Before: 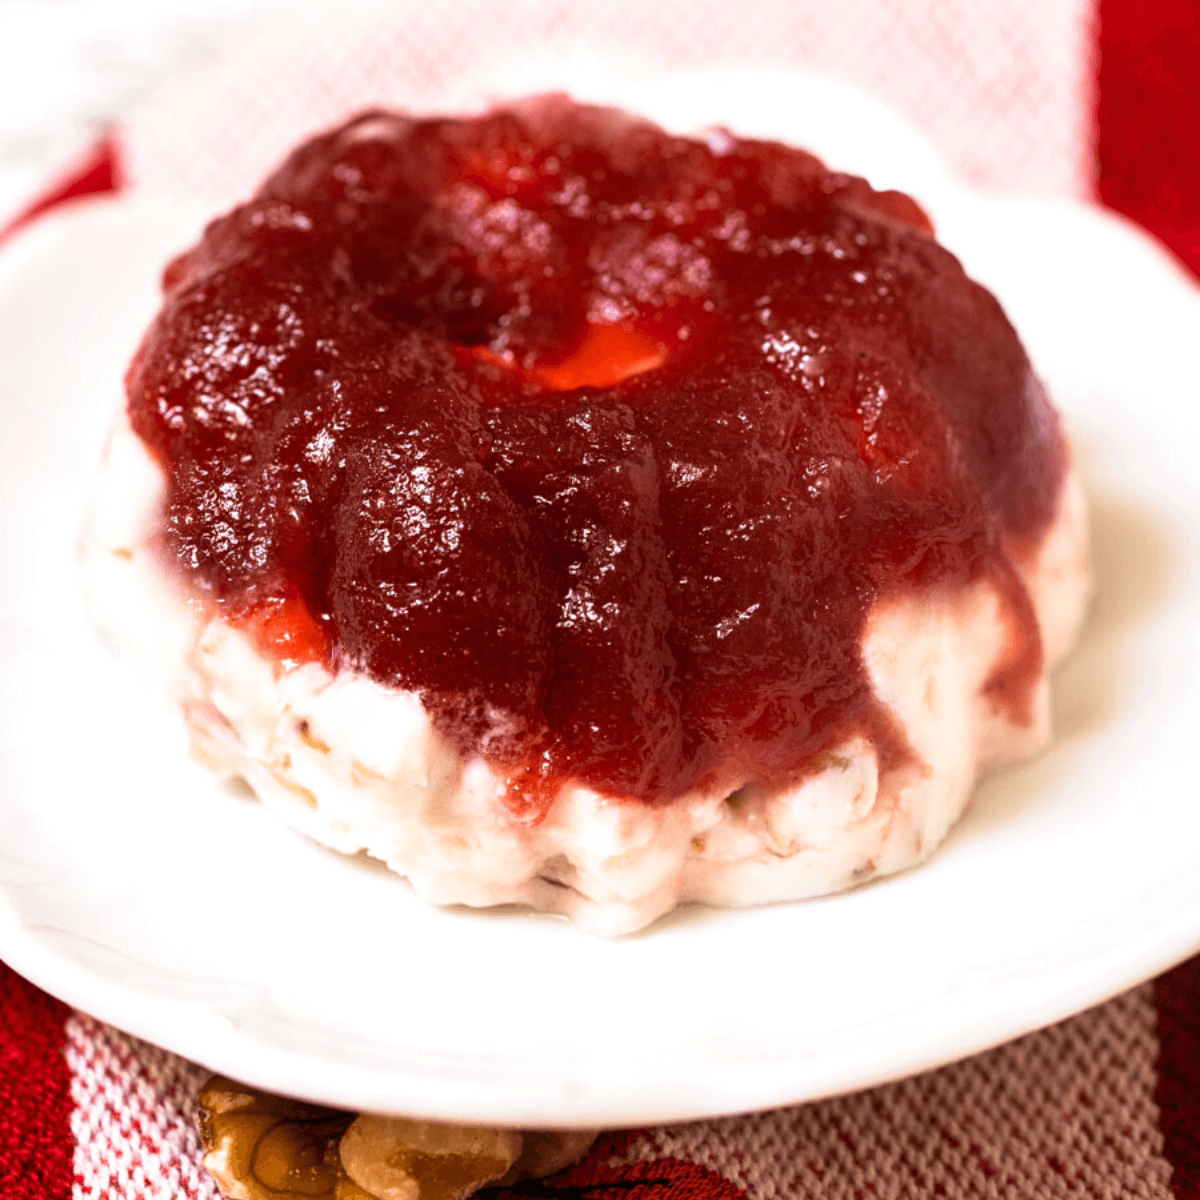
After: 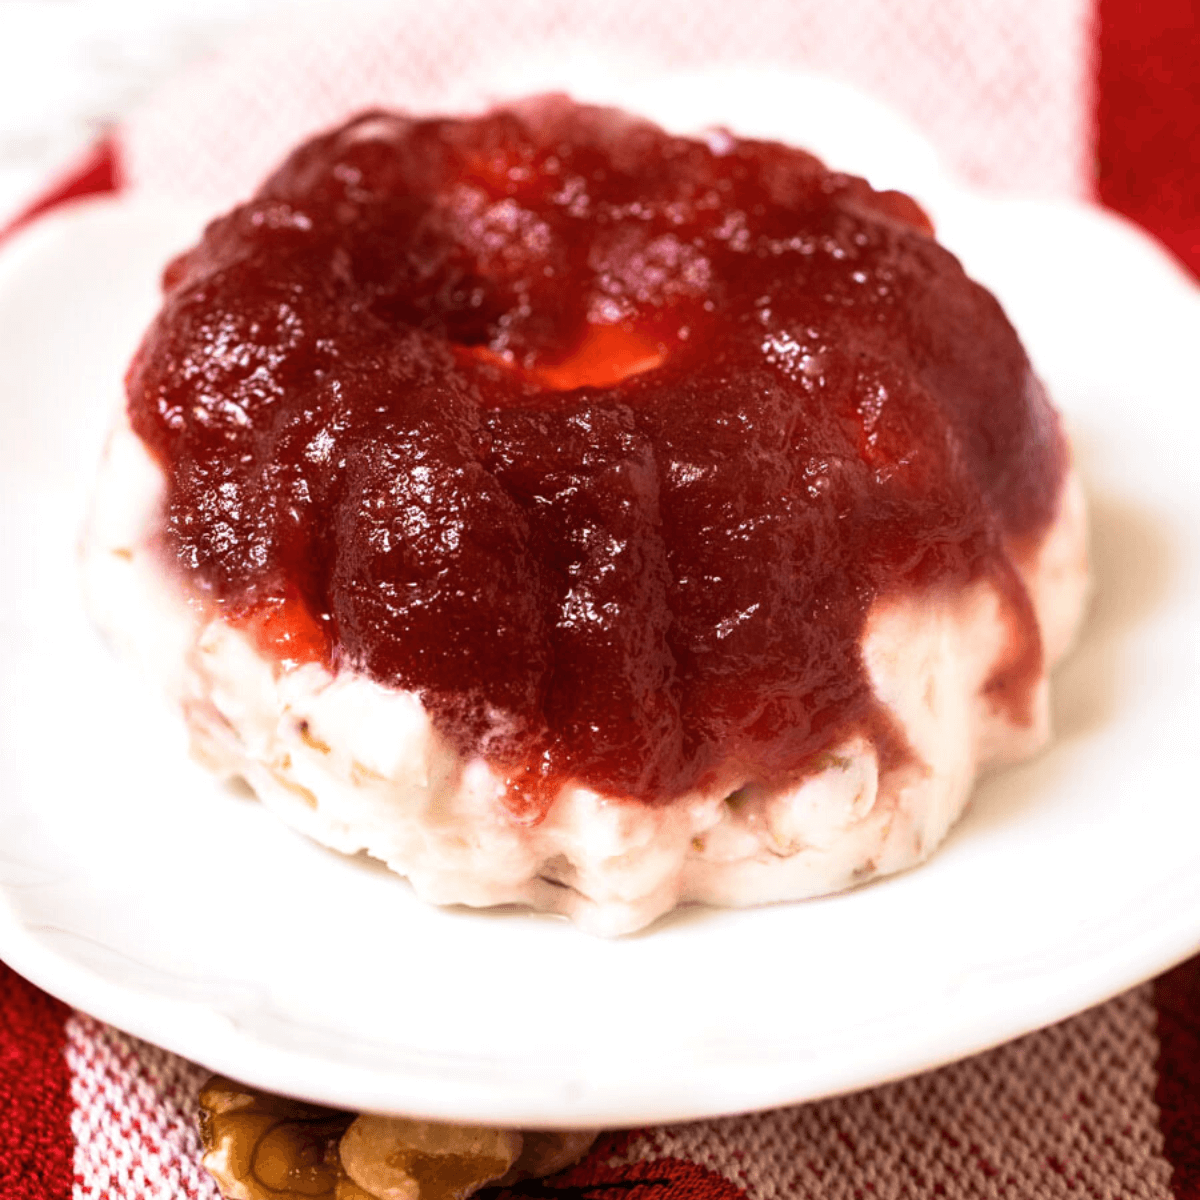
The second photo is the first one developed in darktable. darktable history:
contrast brightness saturation: saturation -0.047
